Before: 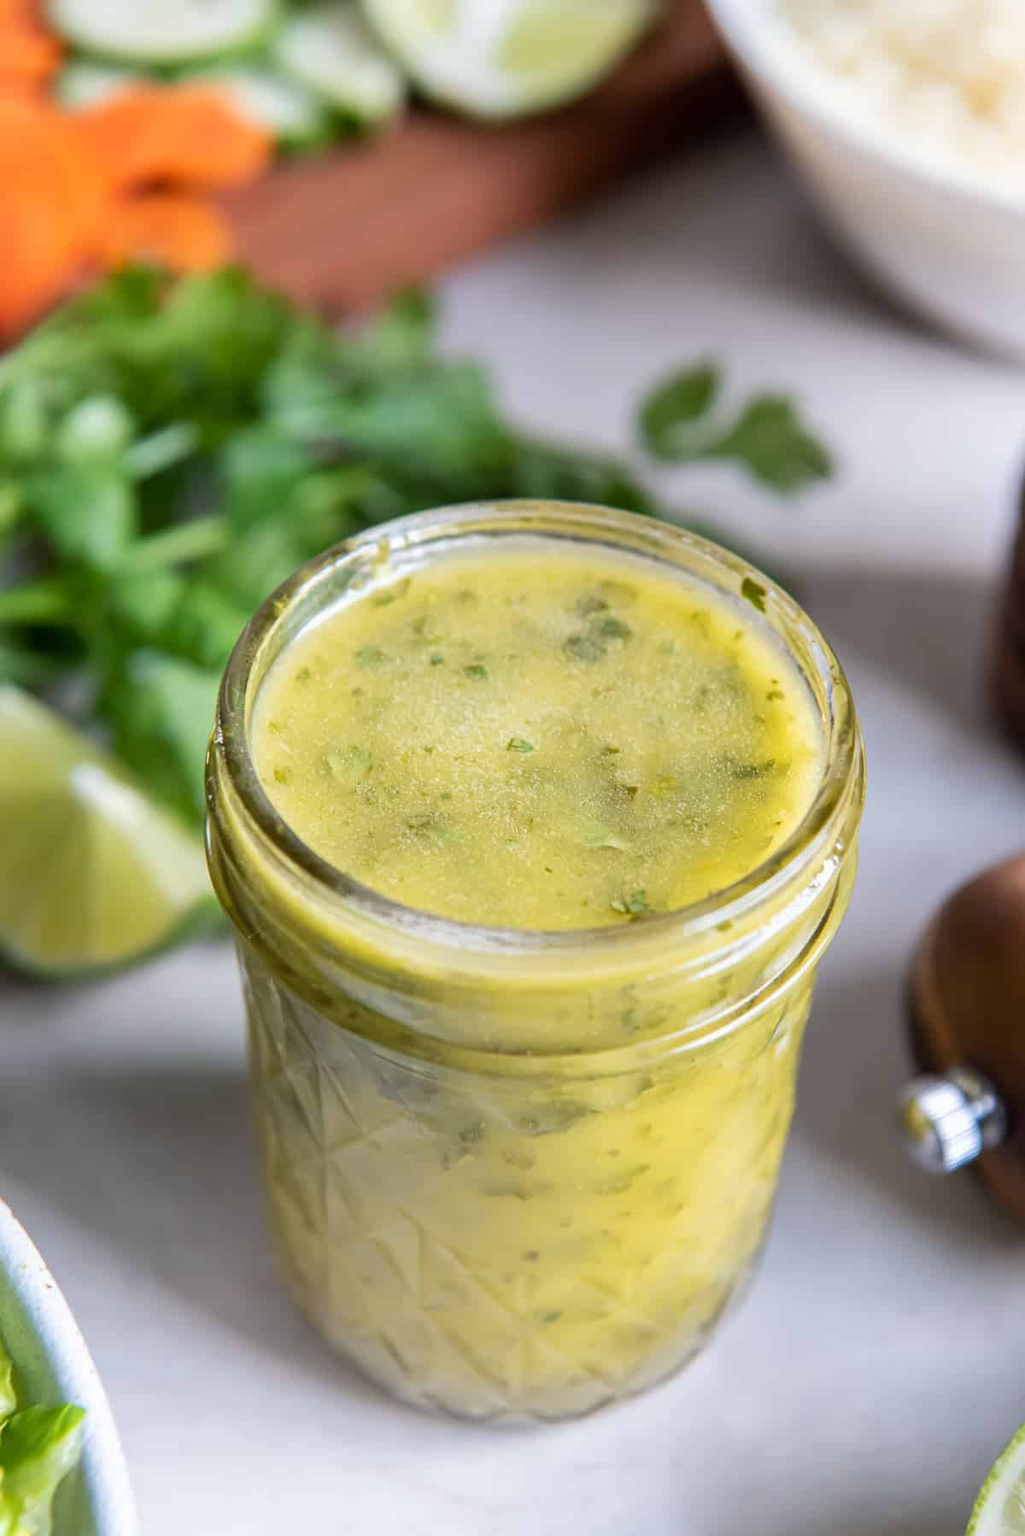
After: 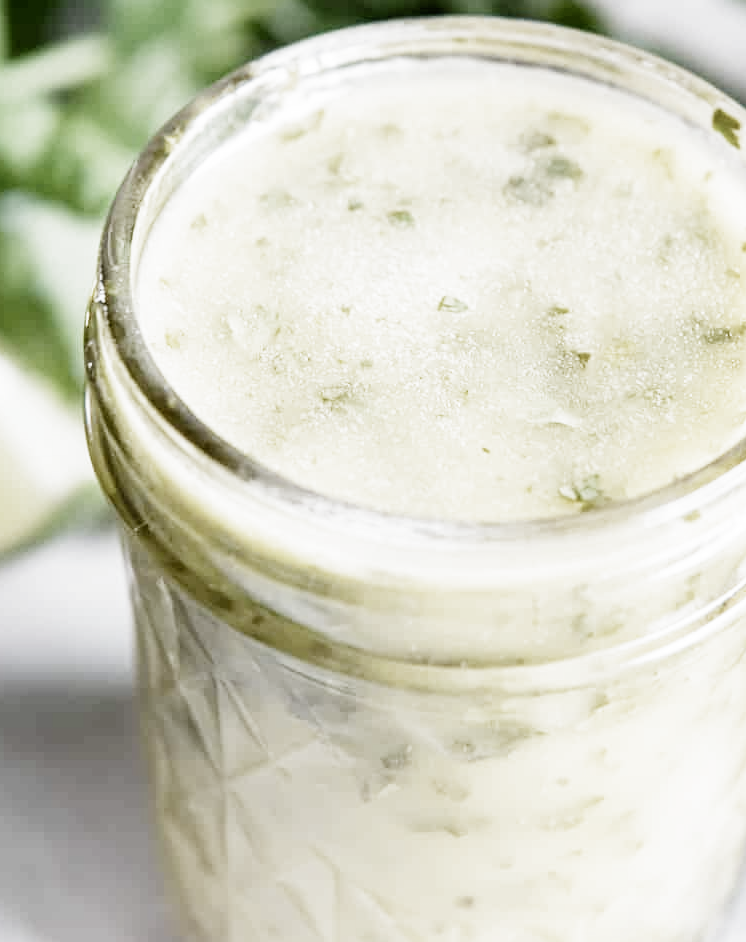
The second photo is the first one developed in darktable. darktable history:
crop: left 13.01%, top 31.606%, right 24.792%, bottom 15.963%
exposure: black level correction 0, exposure 1 EV, compensate highlight preservation false
filmic rgb: black relative exposure -5.02 EV, white relative exposure 3.56 EV, hardness 3.17, contrast 1.383, highlights saturation mix -30.87%, preserve chrominance no, color science v4 (2020), contrast in shadows soft
